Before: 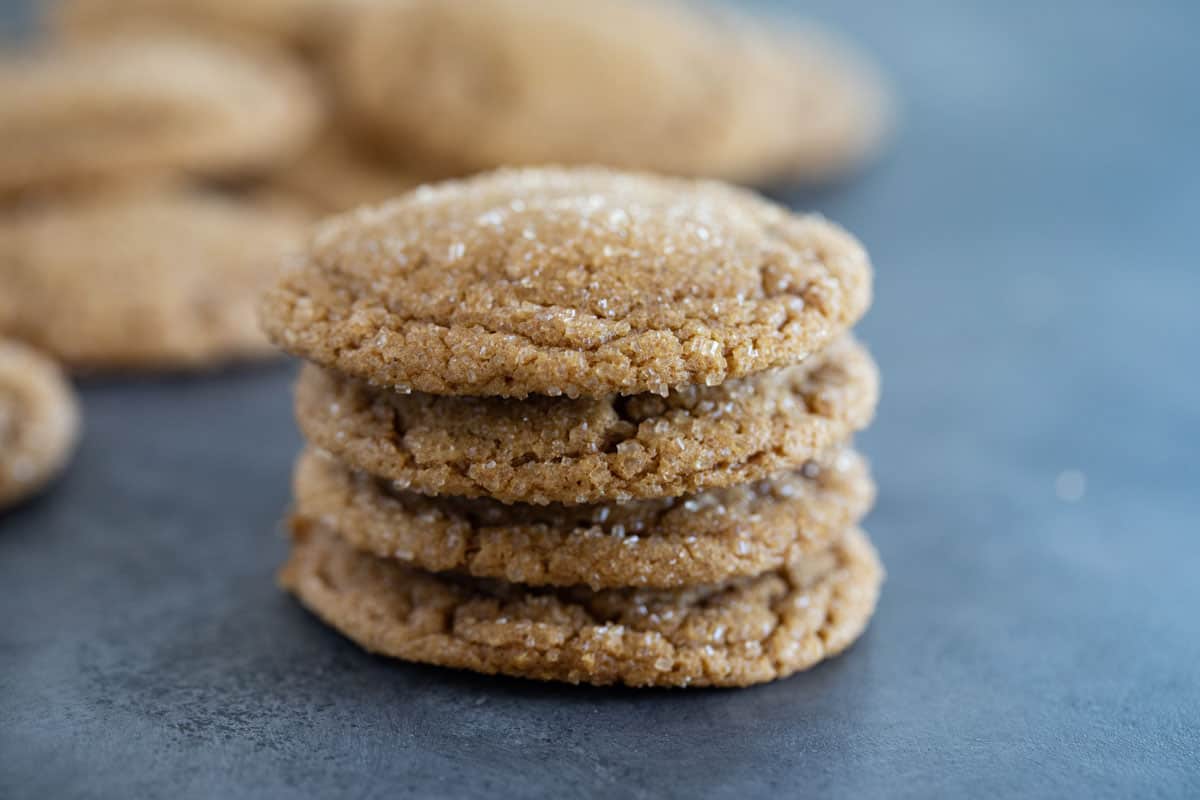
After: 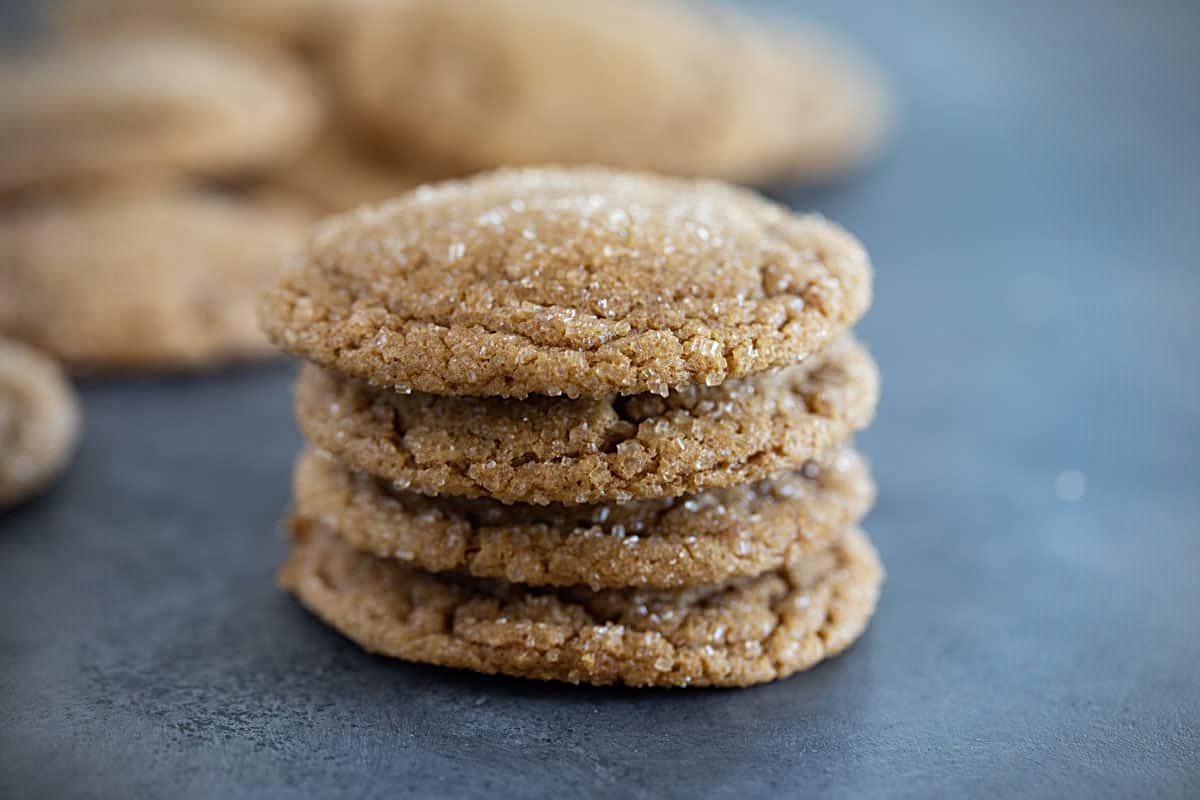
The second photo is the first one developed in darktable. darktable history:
sharpen: on, module defaults
vignetting: fall-off radius 46.1%, unbound false
